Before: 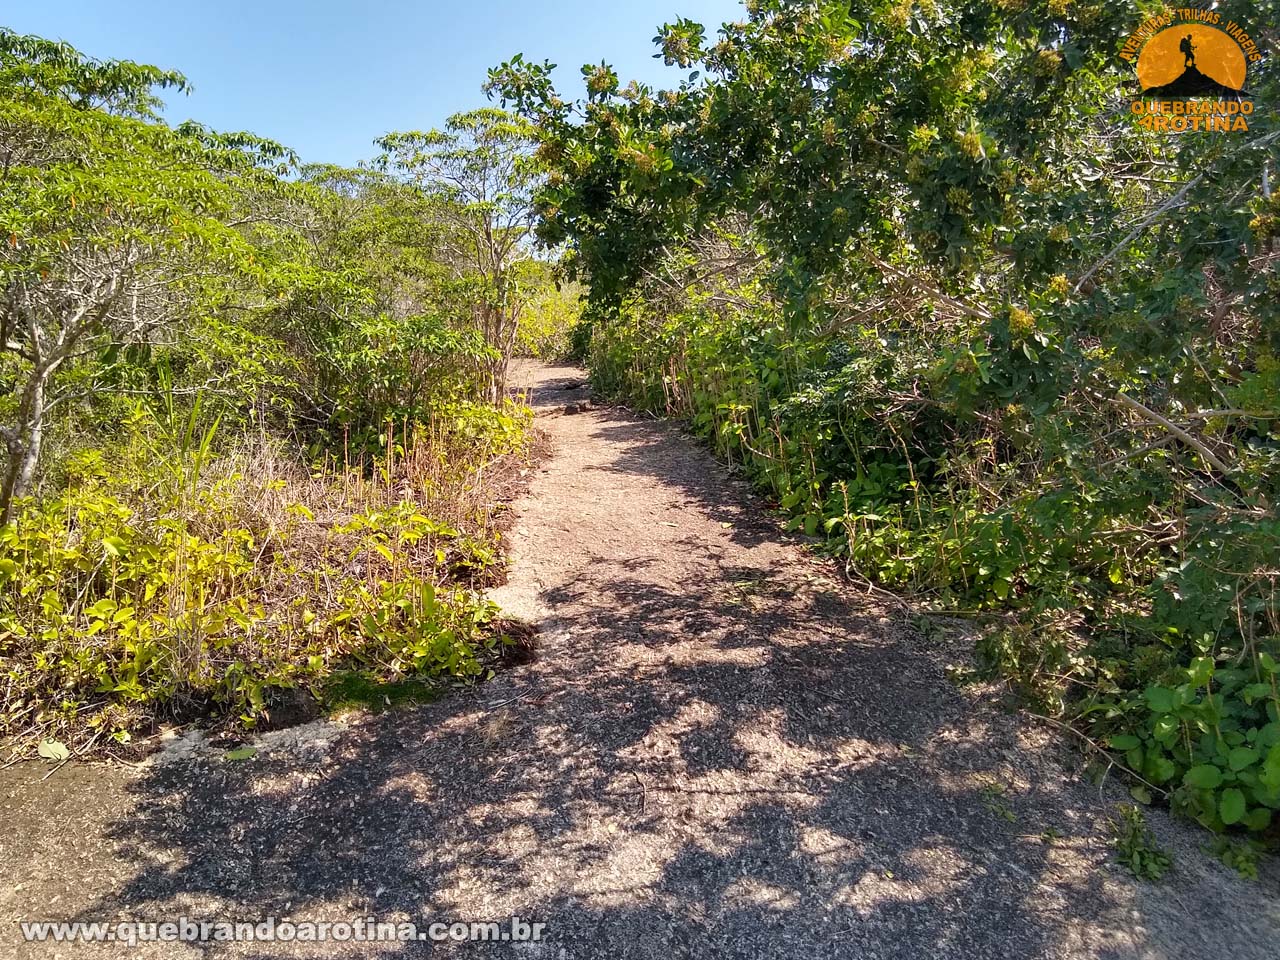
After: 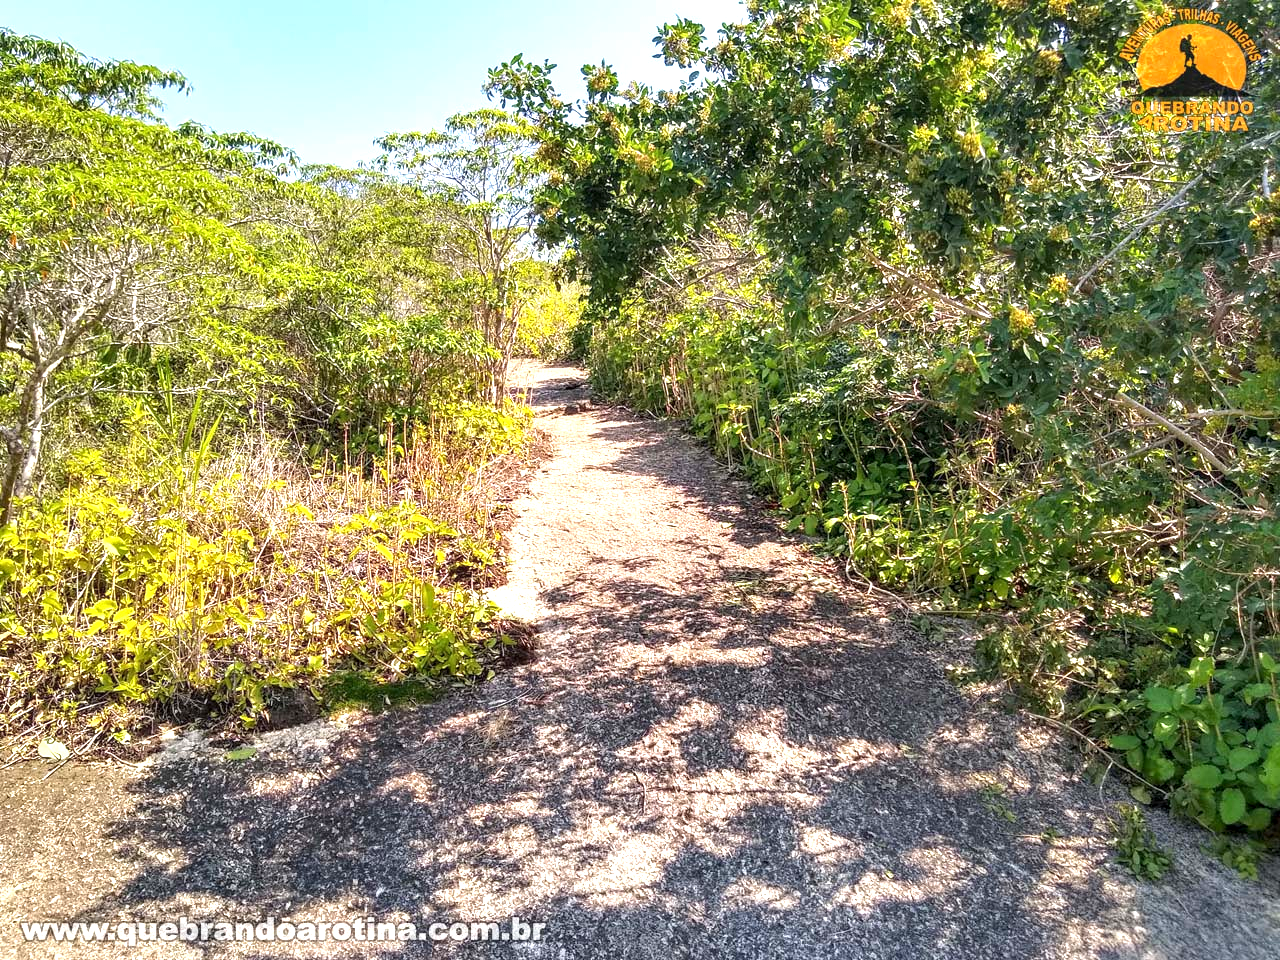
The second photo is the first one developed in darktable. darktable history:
local contrast: on, module defaults
exposure: black level correction 0, exposure 0.892 EV, compensate highlight preservation false
